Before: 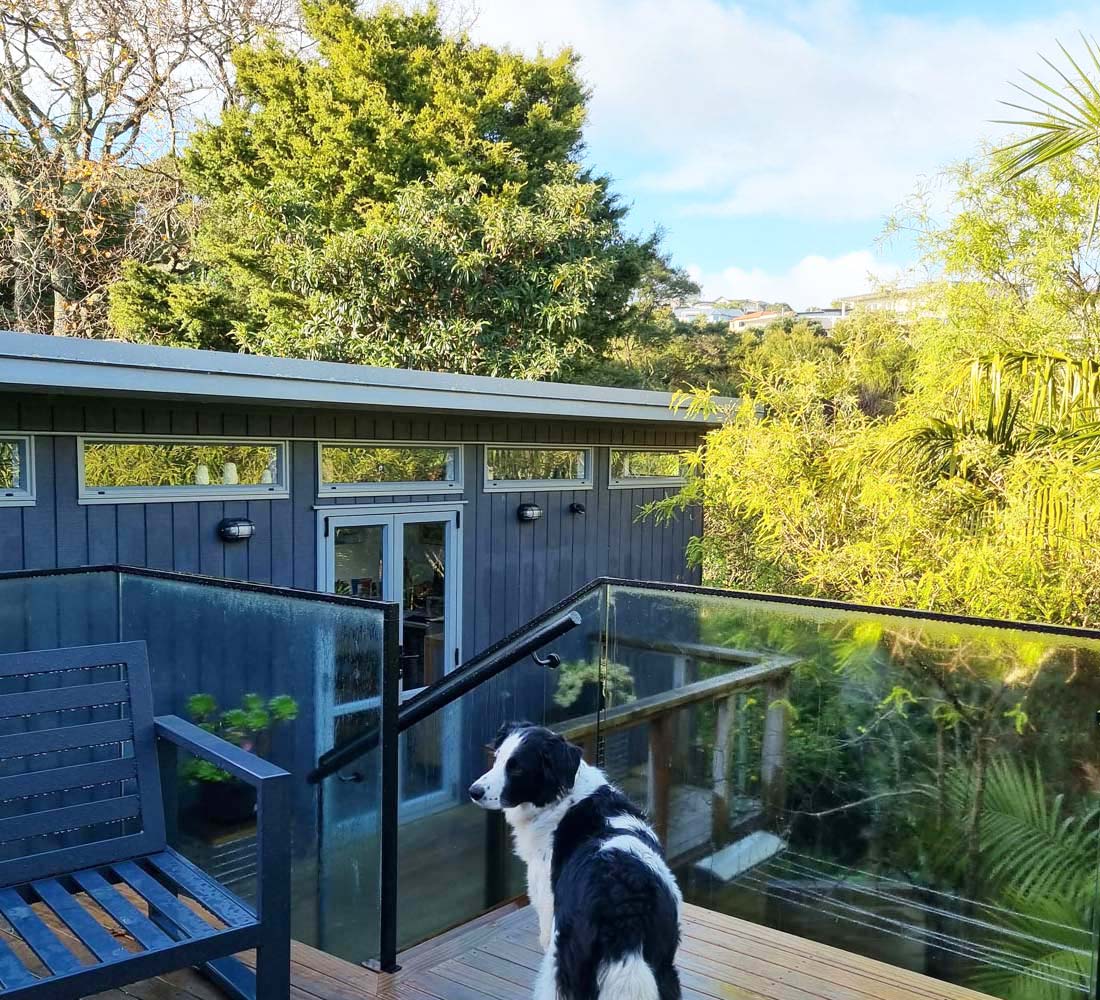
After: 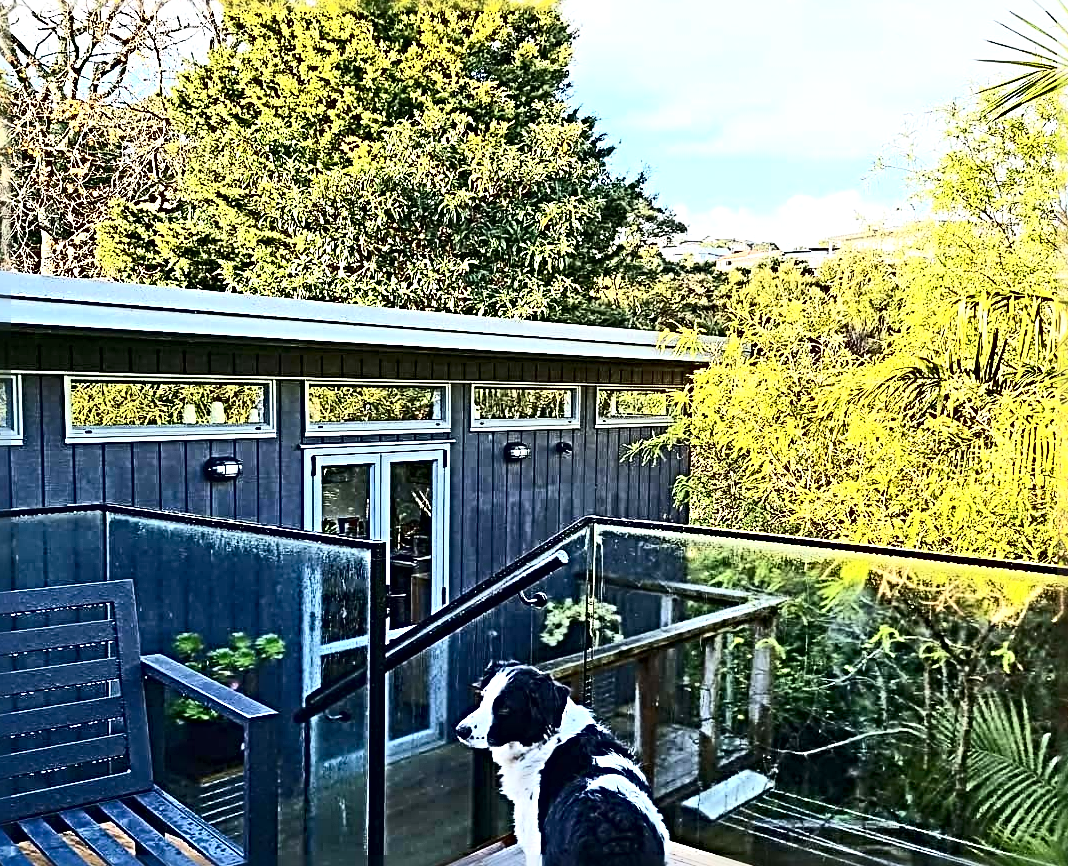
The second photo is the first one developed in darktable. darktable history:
sharpen: radius 4.029, amount 1.999
crop: left 1.217%, top 6.198%, right 1.62%, bottom 7.103%
contrast brightness saturation: contrast 0.38, brightness 0.114
exposure: exposure 0.3 EV, compensate exposure bias true, compensate highlight preservation false
